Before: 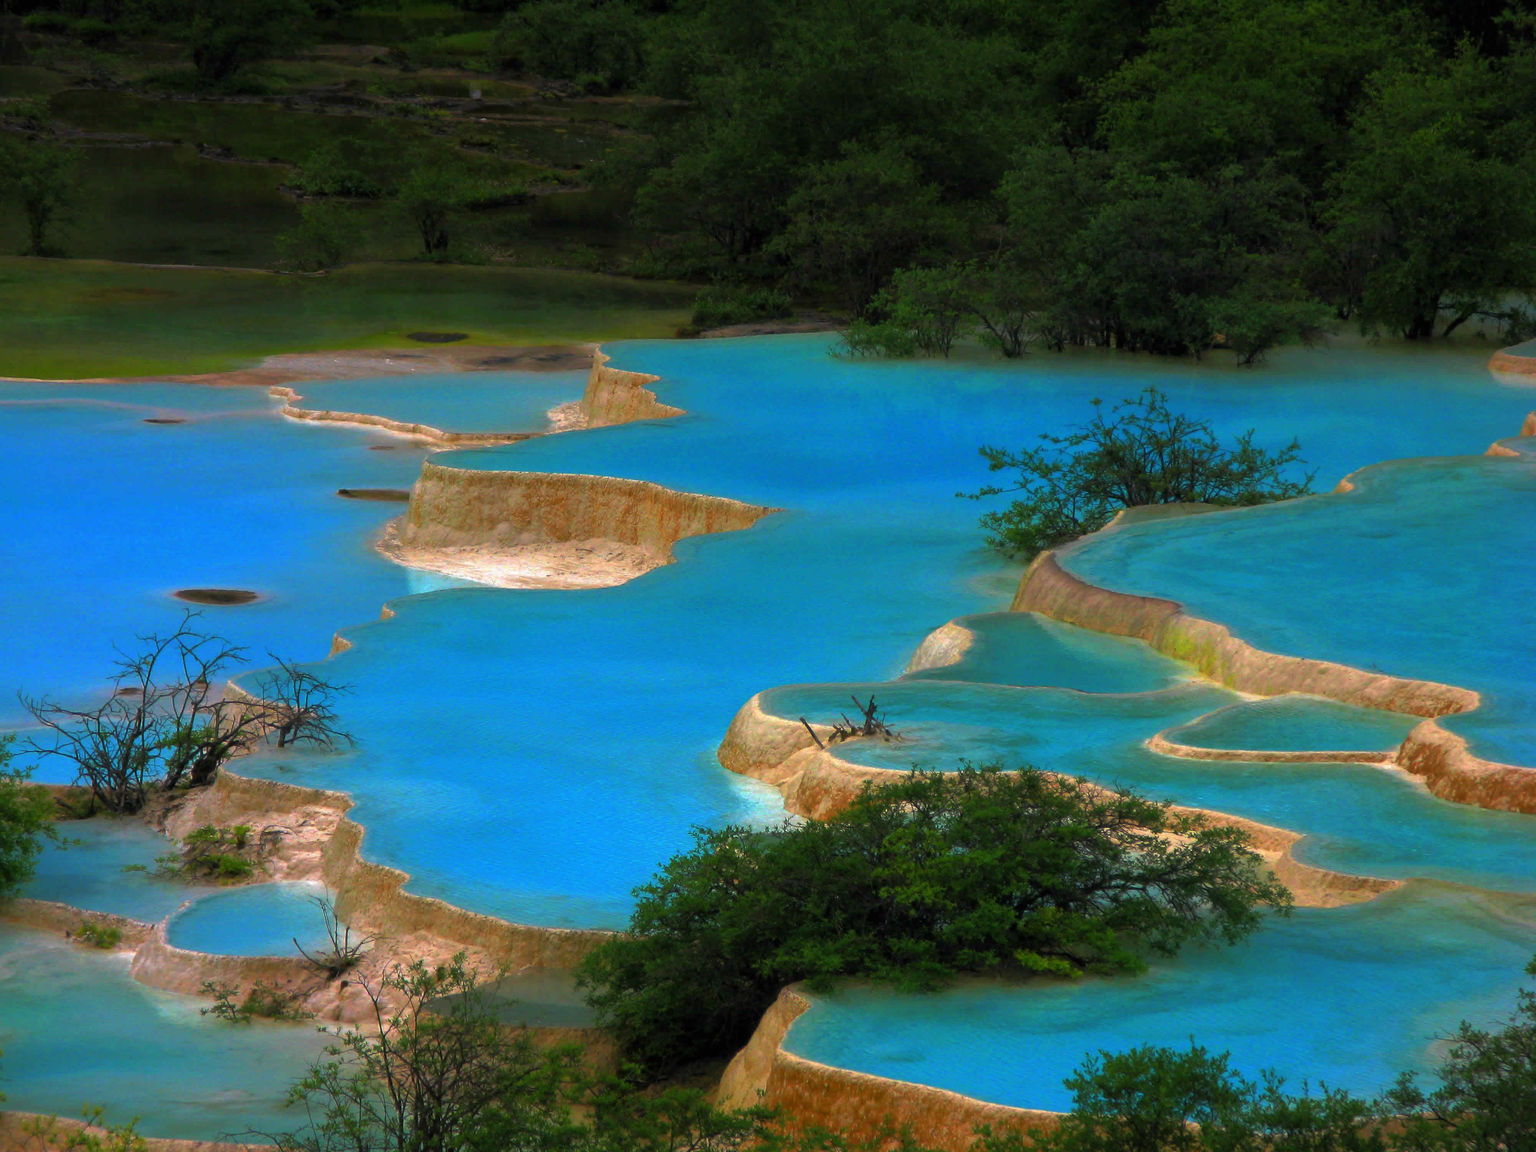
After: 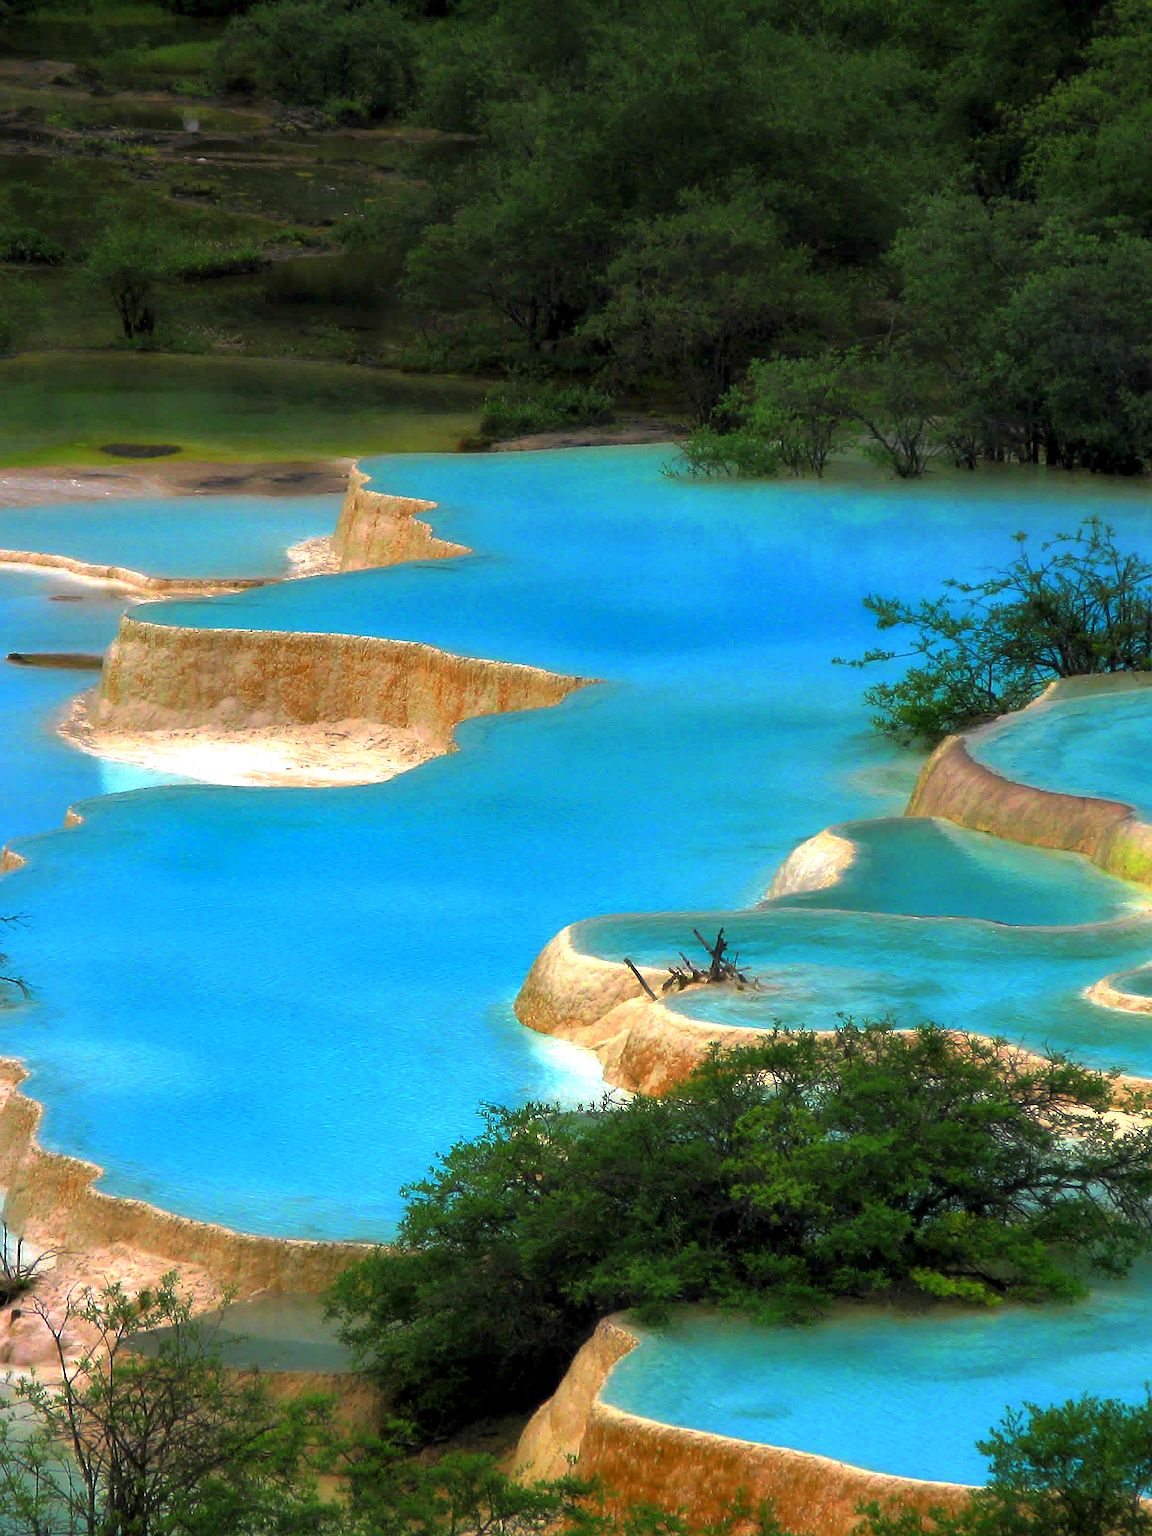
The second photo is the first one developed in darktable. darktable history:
exposure: black level correction 0, exposure 0.7 EV, compensate exposure bias true, compensate highlight preservation false
contrast equalizer: y [[0.579, 0.58, 0.505, 0.5, 0.5, 0.5], [0.5 ×6], [0.5 ×6], [0 ×6], [0 ×6]]
sharpen: on, module defaults
crop: left 21.674%, right 22.086%
